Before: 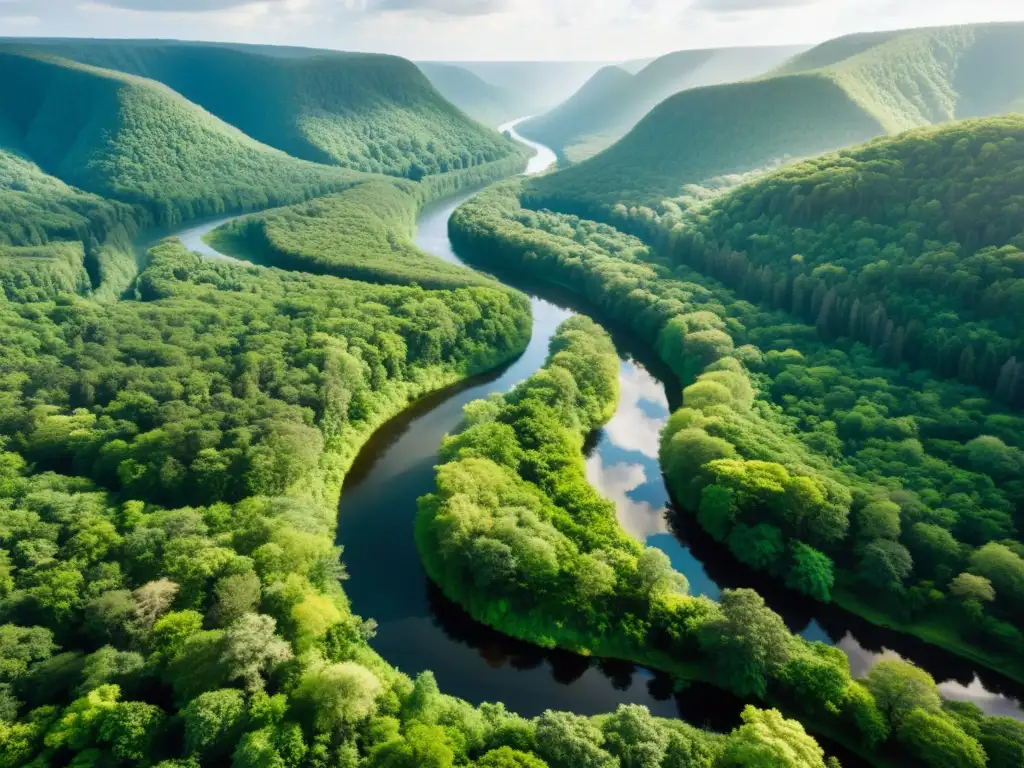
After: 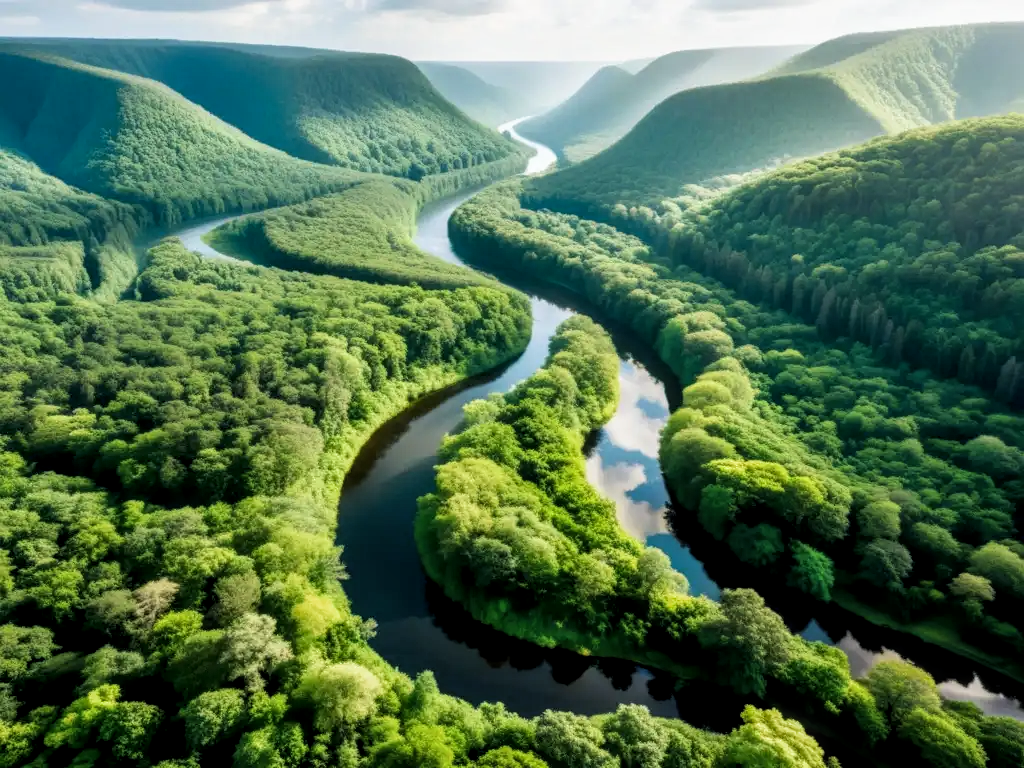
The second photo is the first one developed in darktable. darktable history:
local contrast: detail 130%
filmic rgb: black relative exposure -12.8 EV, white relative exposure 2.8 EV, threshold 3 EV, target black luminance 0%, hardness 8.54, latitude 70.41%, contrast 1.133, shadows ↔ highlights balance -0.395%, color science v4 (2020), enable highlight reconstruction true
